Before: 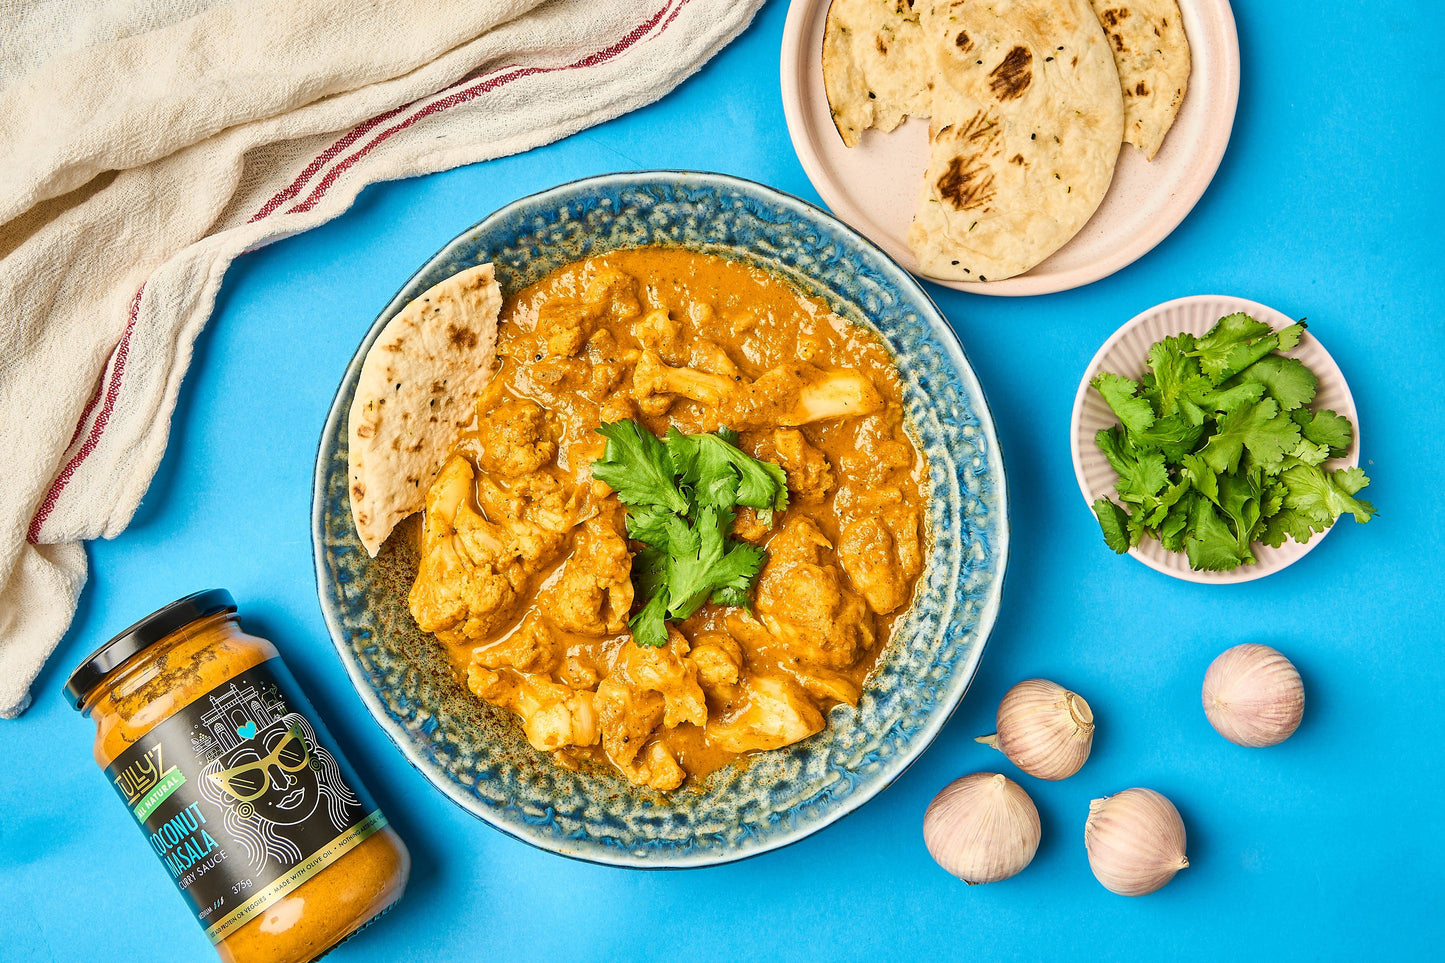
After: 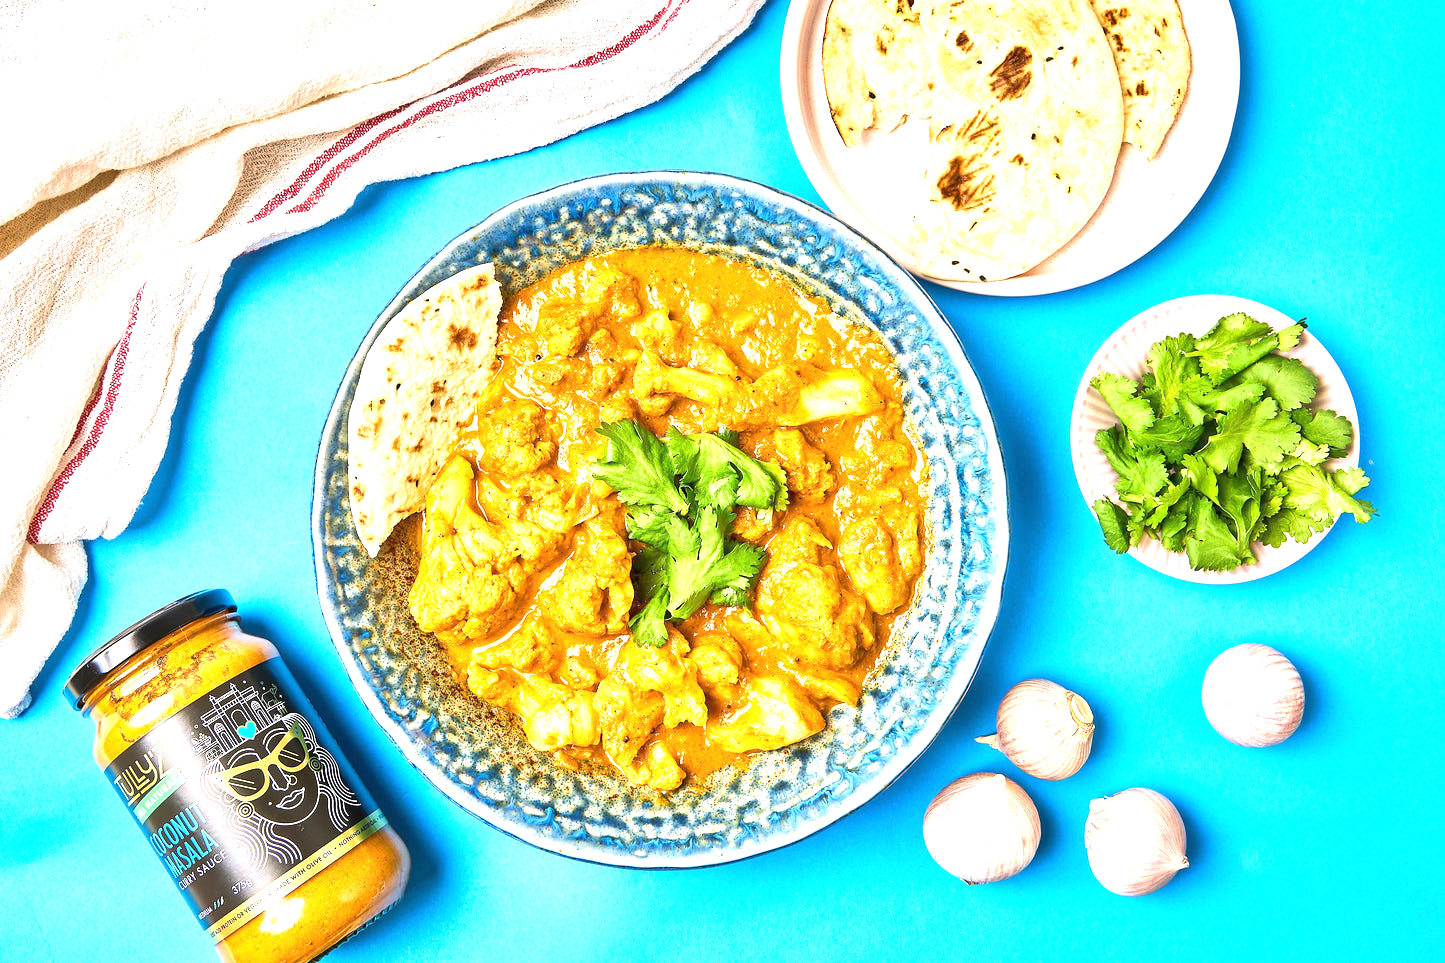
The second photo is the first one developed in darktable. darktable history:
white balance: red 1.004, blue 1.096
exposure: black level correction 0, exposure 1.2 EV, compensate highlight preservation false
